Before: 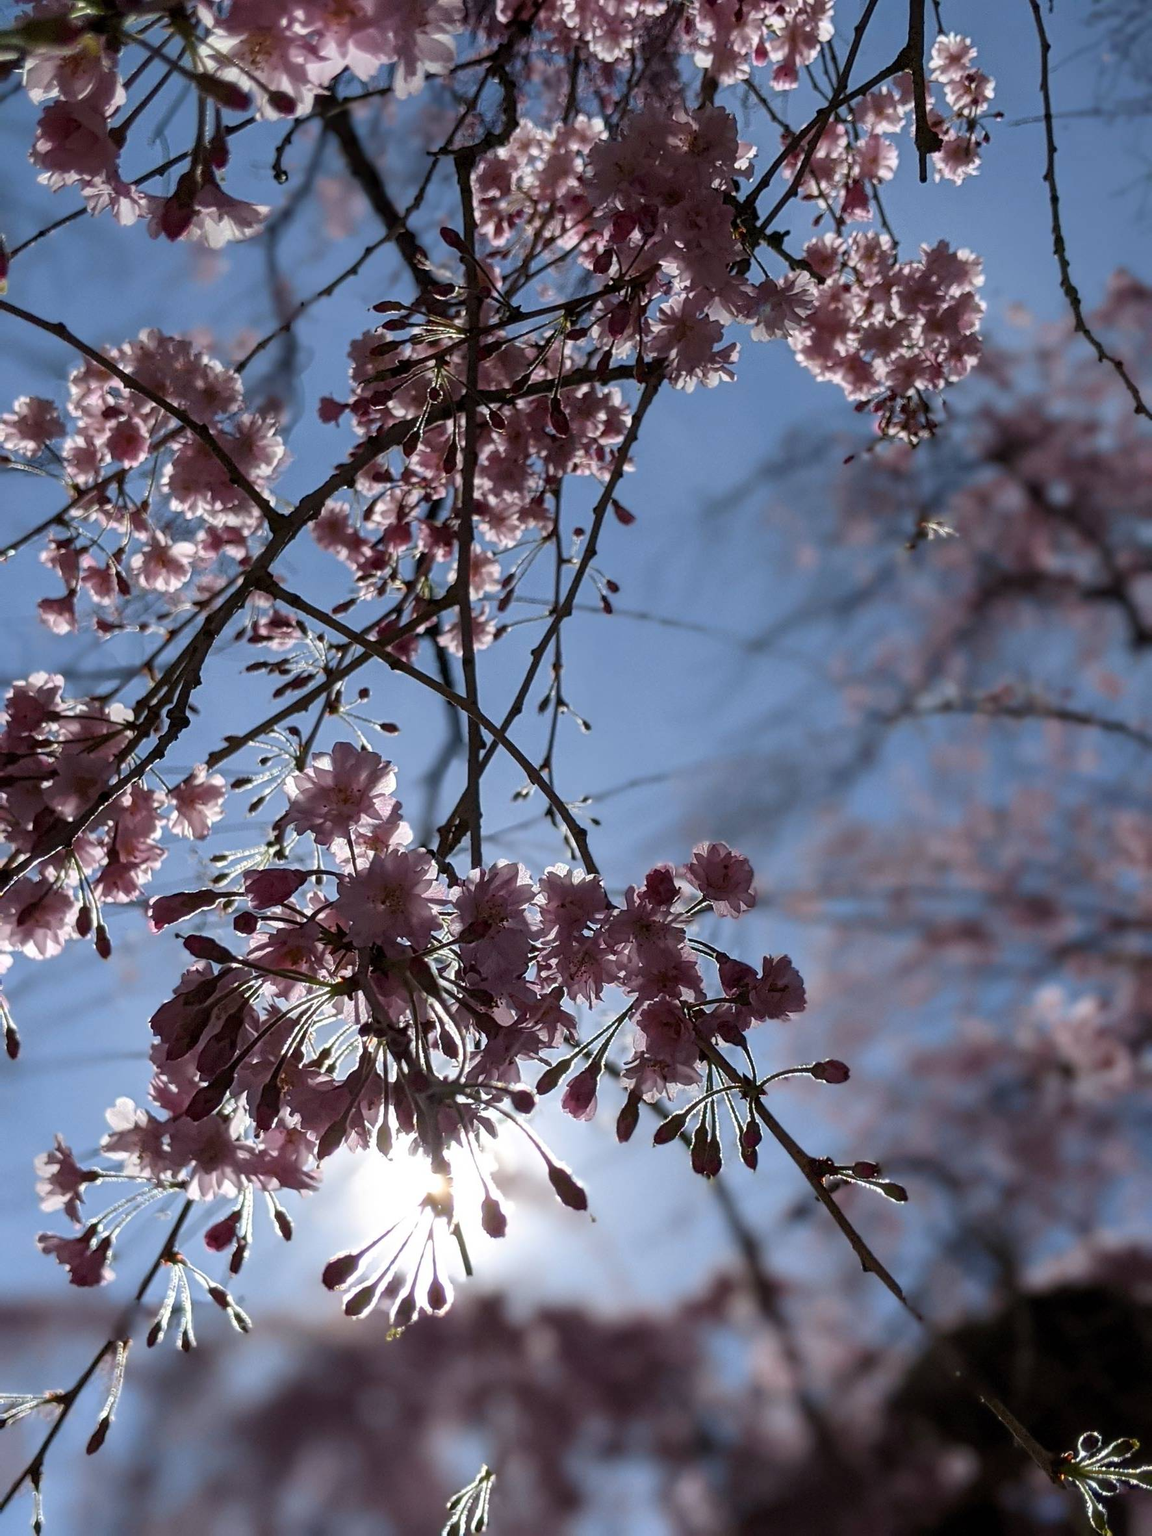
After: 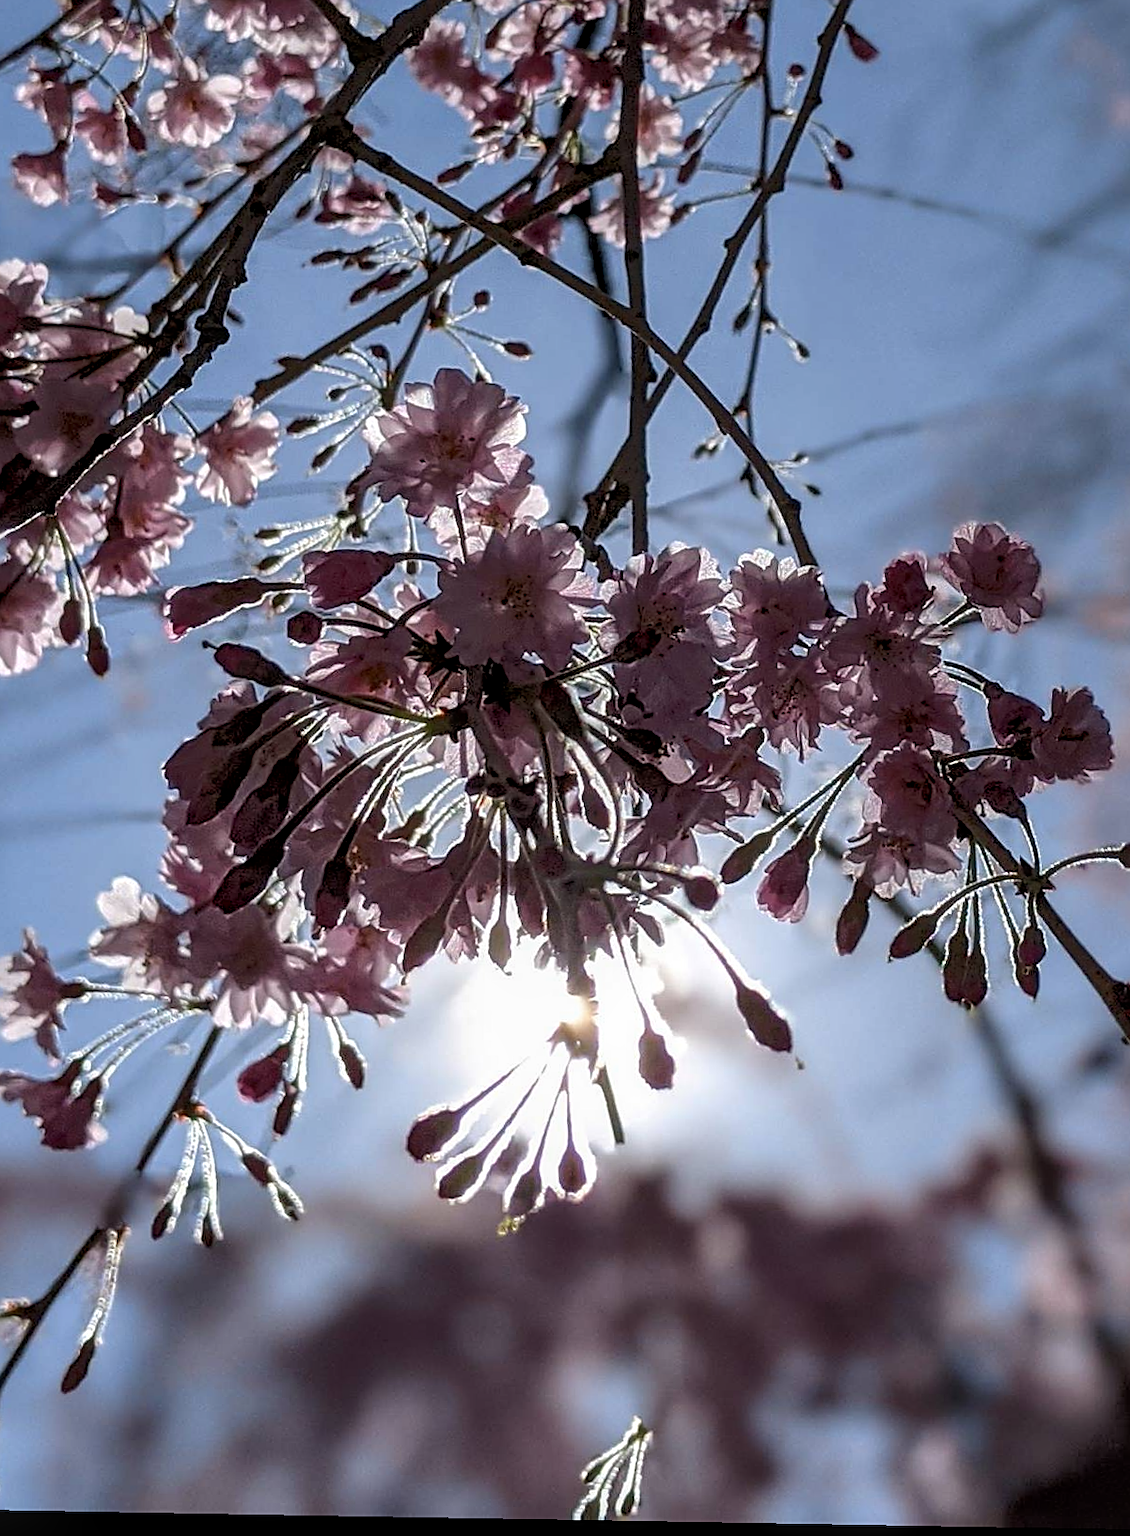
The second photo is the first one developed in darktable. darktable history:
sharpen: on, module defaults
tone equalizer: -8 EV -1.81 EV, -7 EV -1.17 EV, -6 EV -1.59 EV
local contrast: on, module defaults
crop and rotate: angle -0.983°, left 3.903%, top 31.74%, right 29.706%
